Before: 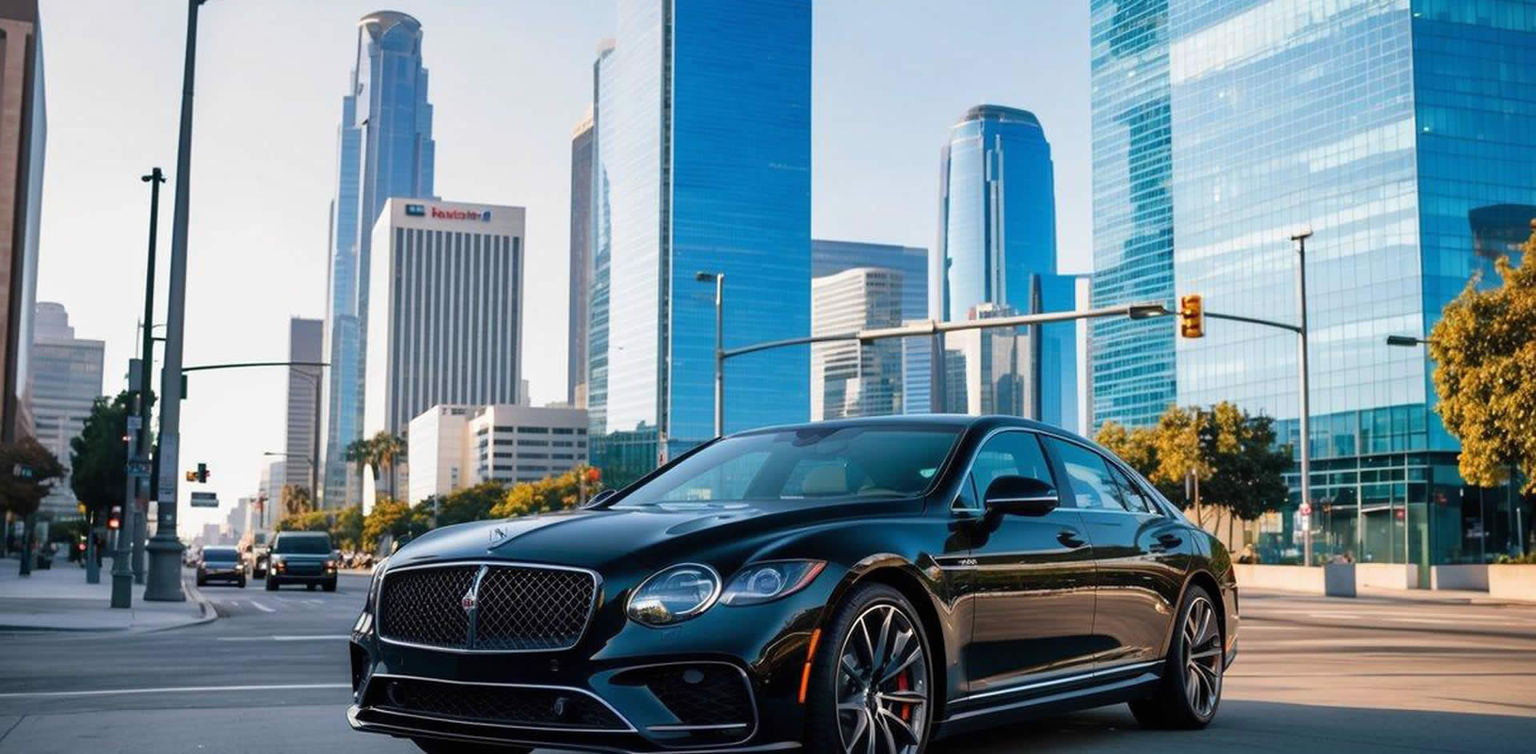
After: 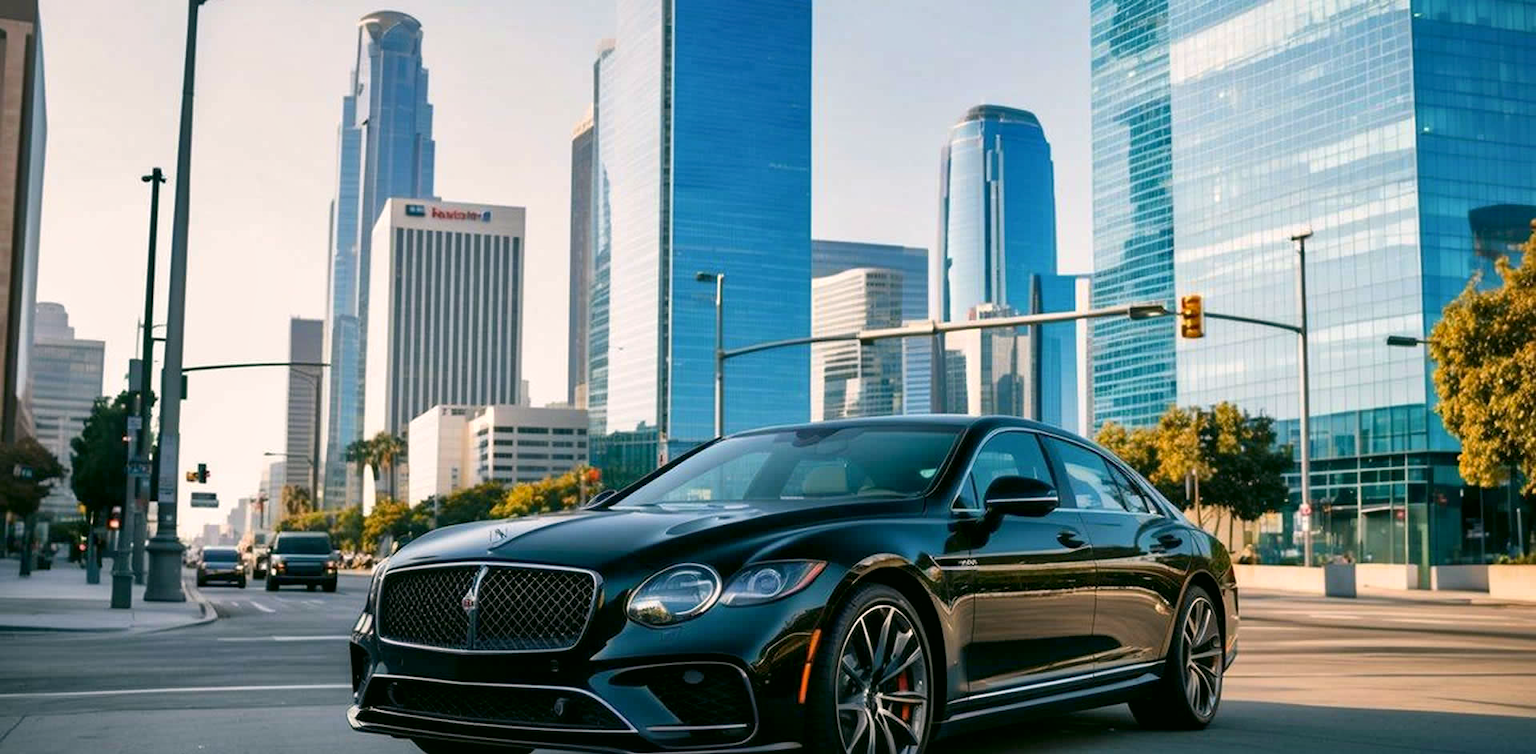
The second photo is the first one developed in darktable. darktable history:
local contrast: mode bilateral grid, contrast 20, coarseness 50, detail 120%, midtone range 0.2
color correction: highlights a* 4.02, highlights b* 4.98, shadows a* -7.55, shadows b* 4.98
